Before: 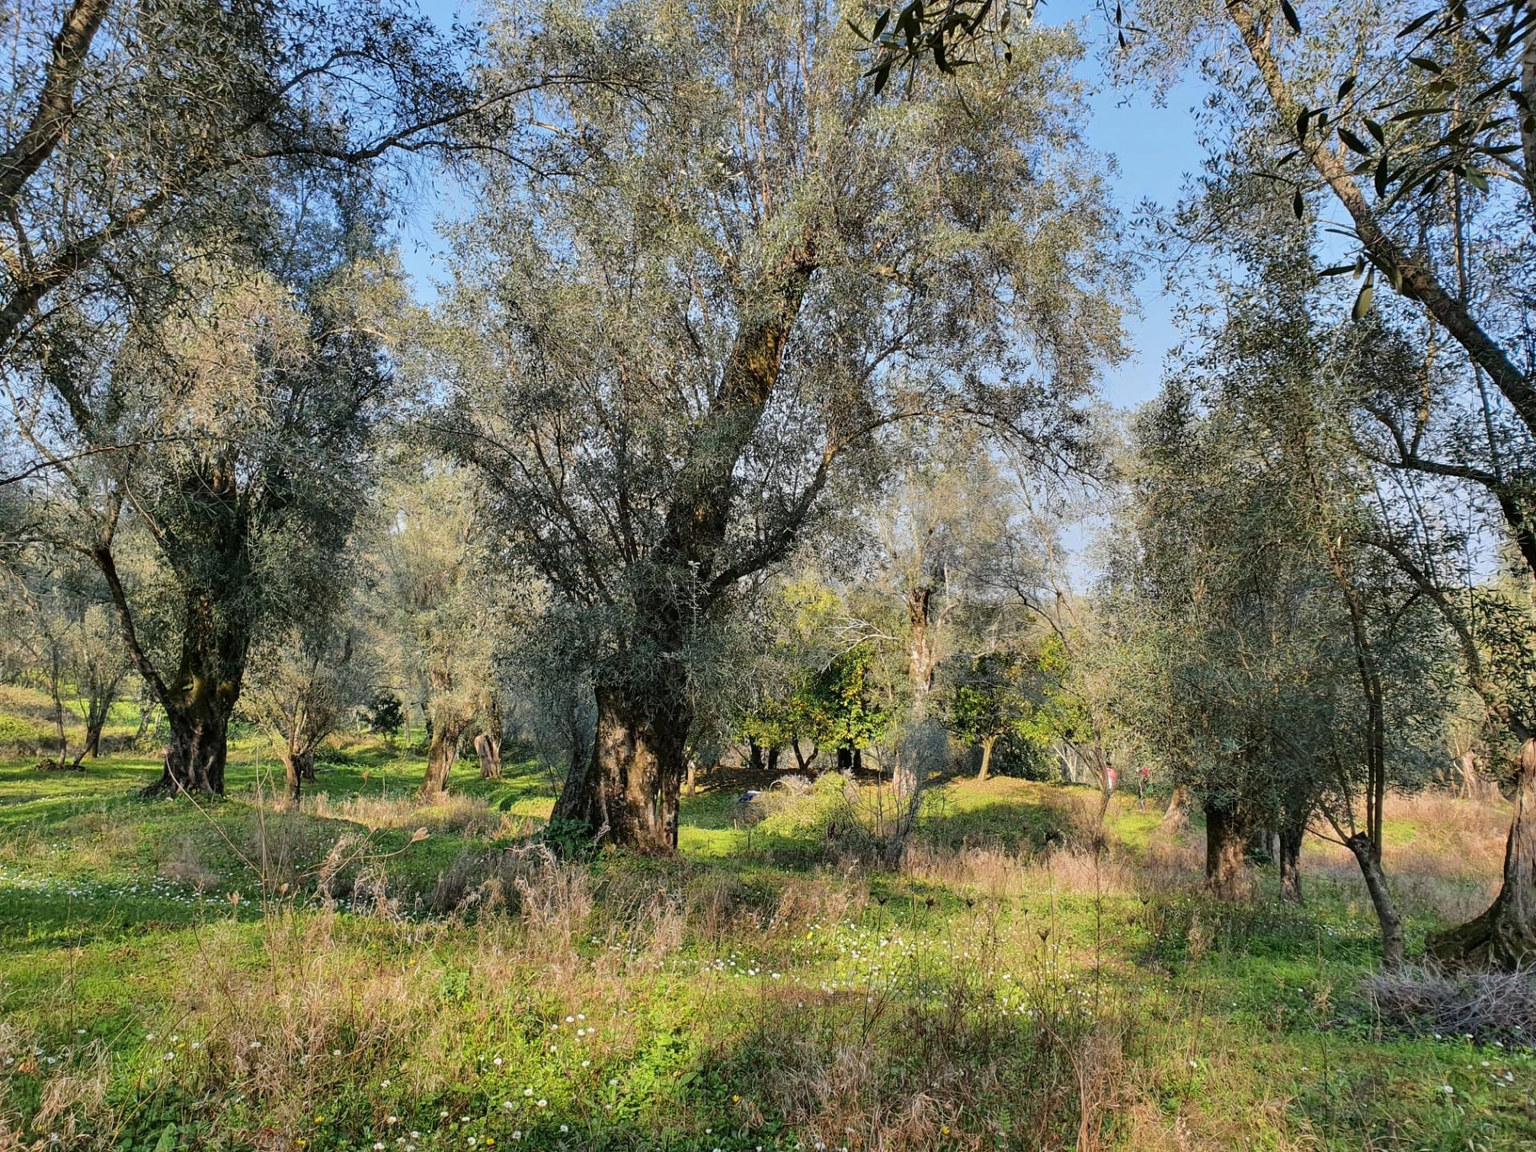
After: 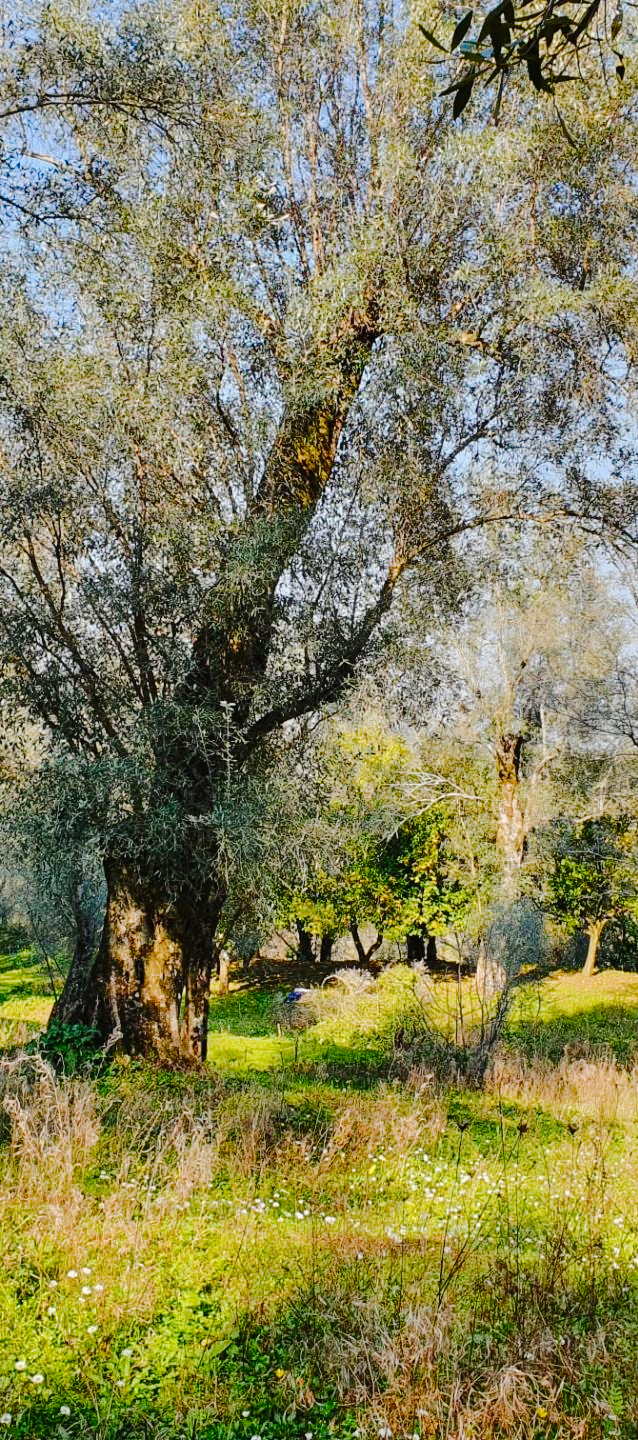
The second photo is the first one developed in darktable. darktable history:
tone curve: curves: ch0 [(0, 0) (0.003, 0.015) (0.011, 0.021) (0.025, 0.032) (0.044, 0.046) (0.069, 0.062) (0.1, 0.08) (0.136, 0.117) (0.177, 0.165) (0.224, 0.221) (0.277, 0.298) (0.335, 0.385) (0.399, 0.469) (0.468, 0.558) (0.543, 0.637) (0.623, 0.708) (0.709, 0.771) (0.801, 0.84) (0.898, 0.907) (1, 1)], preserve colors none
crop: left 33.36%, right 33.36%
color balance rgb: perceptual saturation grading › global saturation 35%, perceptual saturation grading › highlights -25%, perceptual saturation grading › shadows 25%, global vibrance 10%
tone equalizer: -7 EV 0.13 EV, smoothing diameter 25%, edges refinement/feathering 10, preserve details guided filter
